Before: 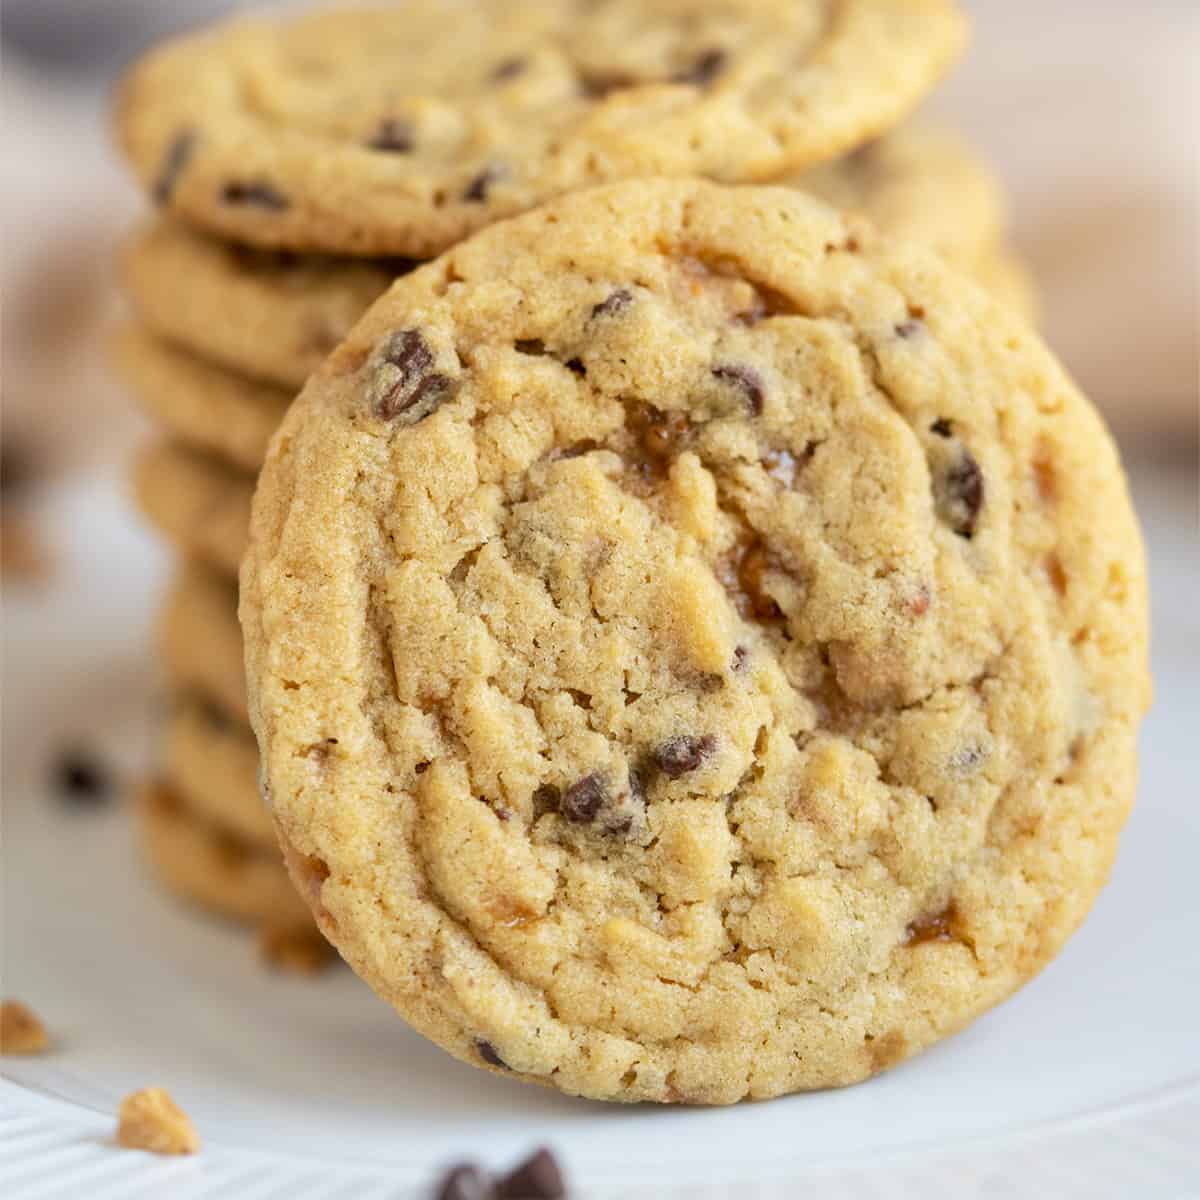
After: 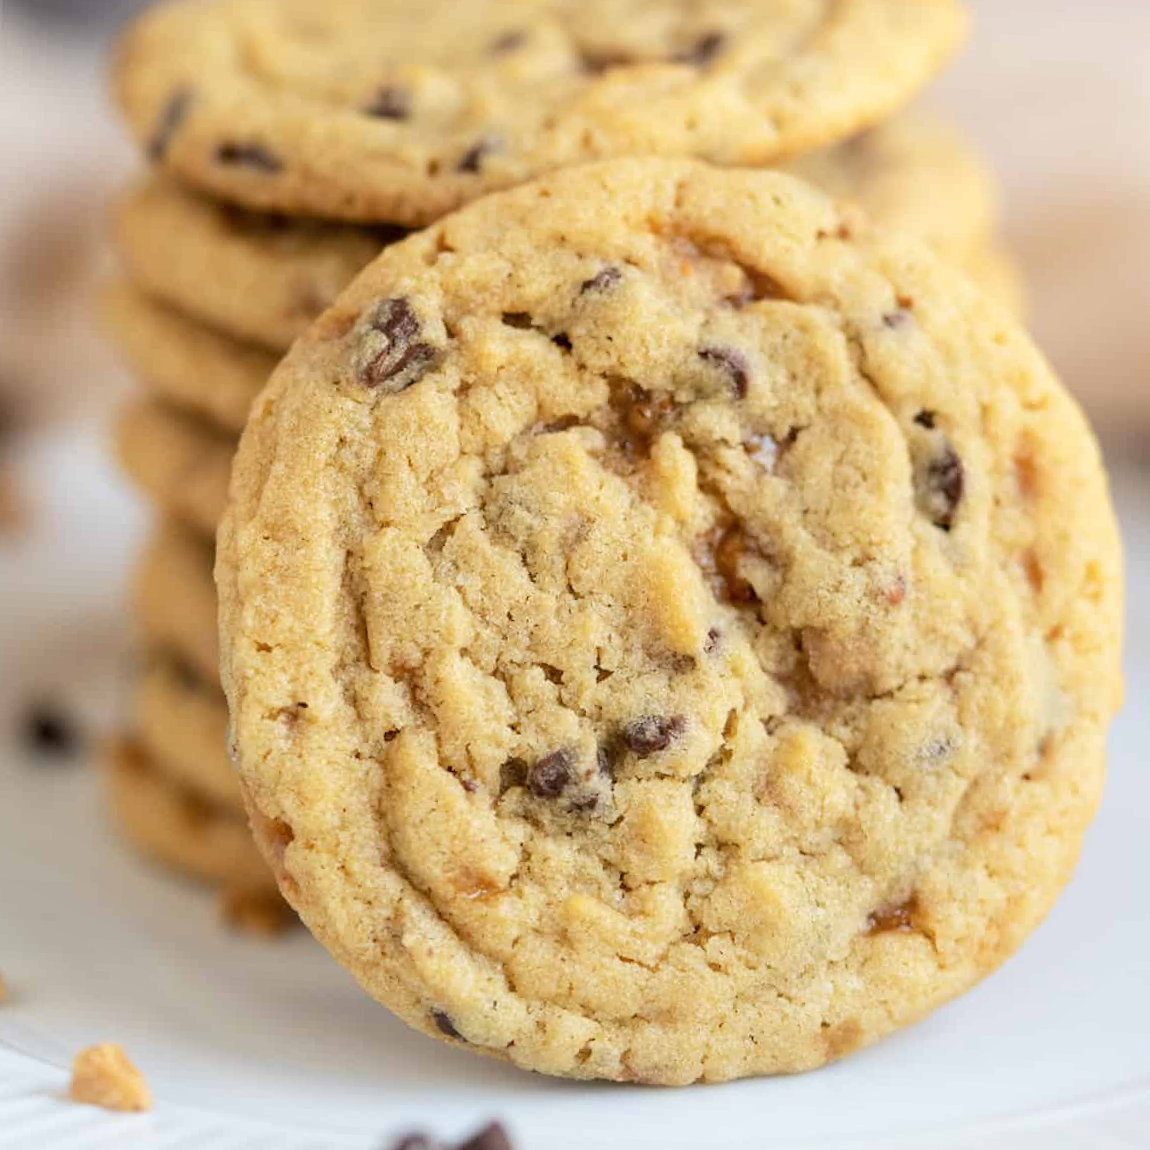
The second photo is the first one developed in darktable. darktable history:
crop and rotate: angle -2.53°
shadows and highlights: shadows -70.3, highlights 36.05, soften with gaussian
